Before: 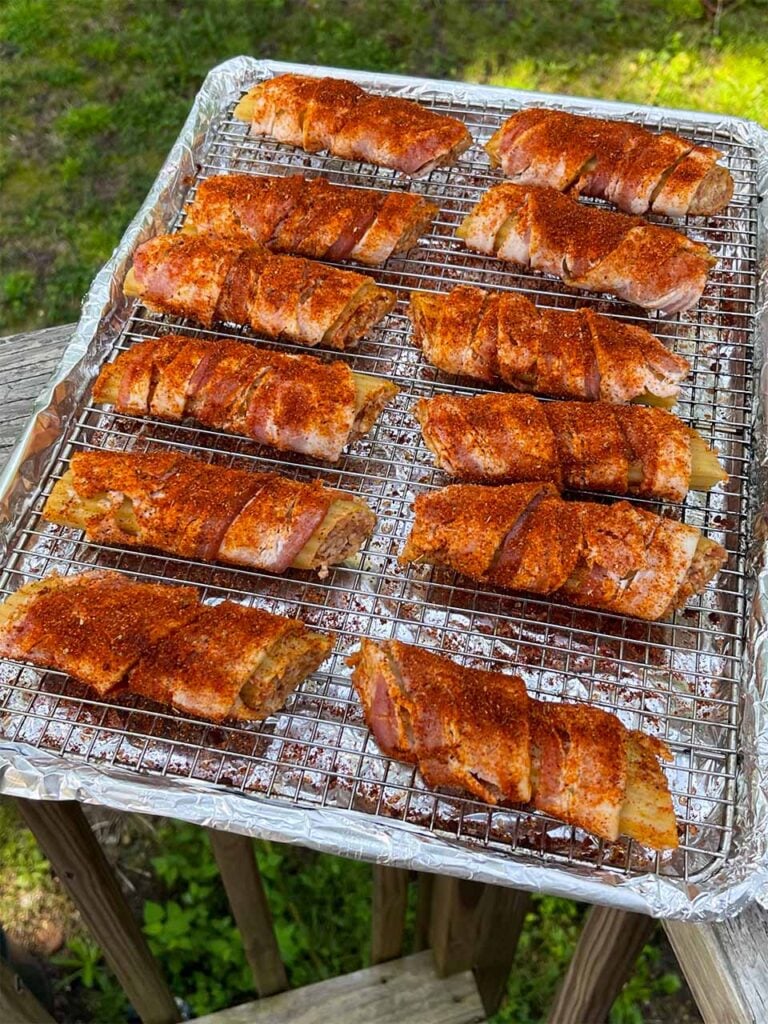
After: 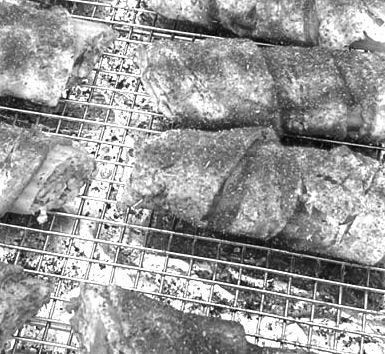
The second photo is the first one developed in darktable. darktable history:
exposure: black level correction 0, exposure 1.2 EV, compensate highlight preservation false
crop: left 36.607%, top 34.735%, right 13.146%, bottom 30.611%
monochrome: on, module defaults
